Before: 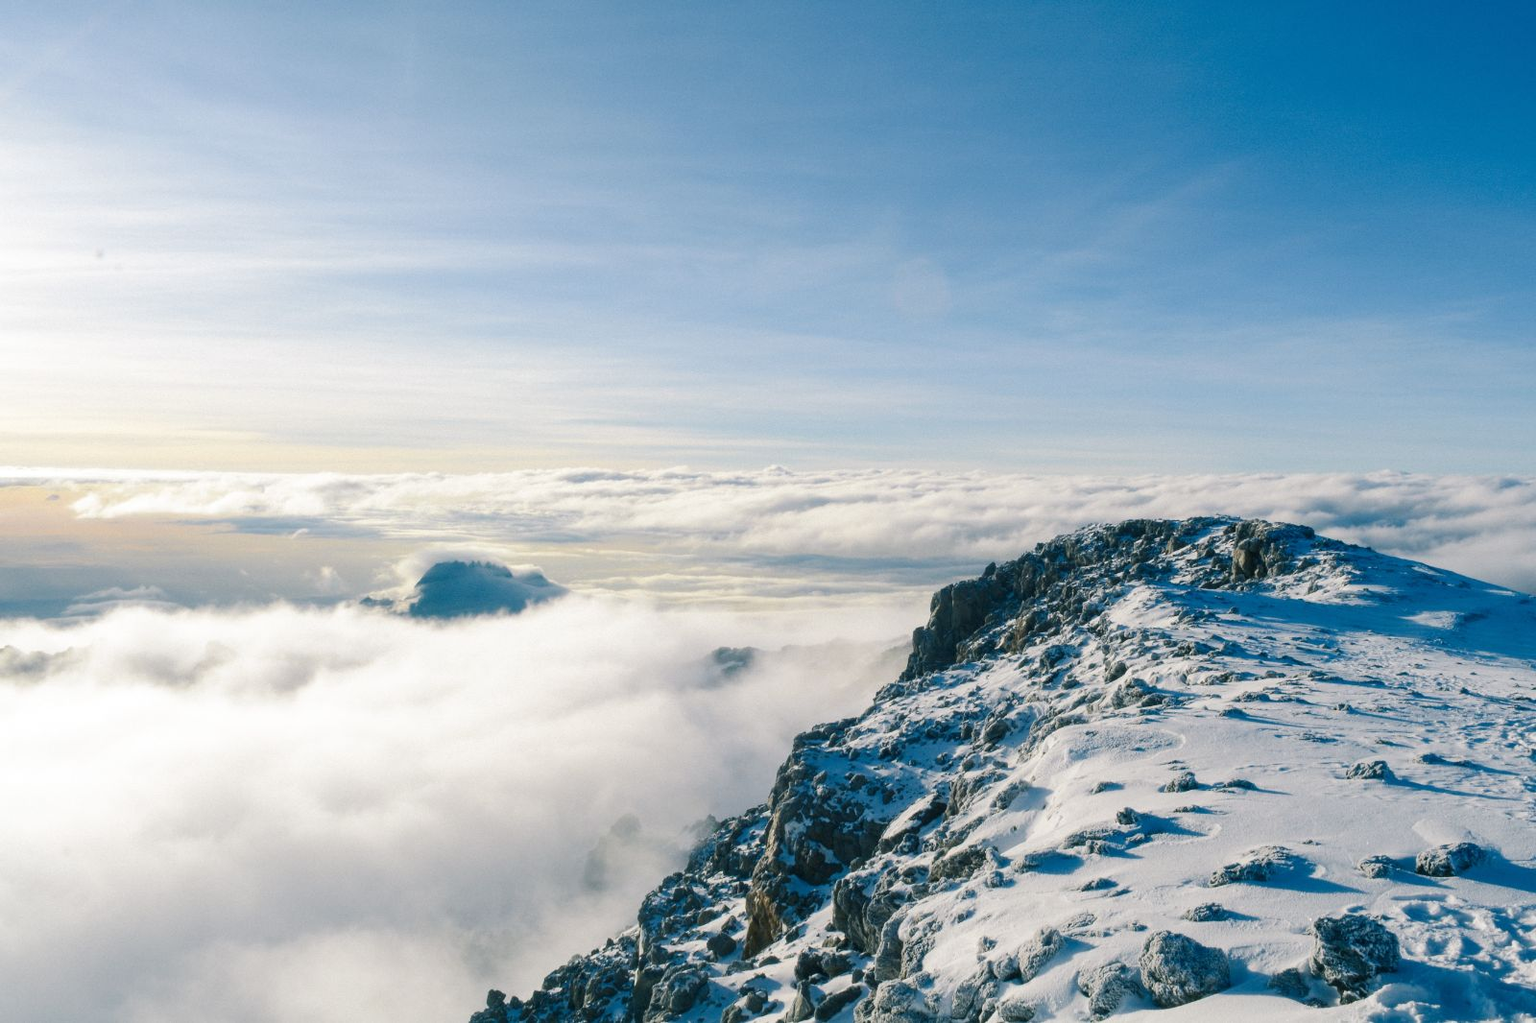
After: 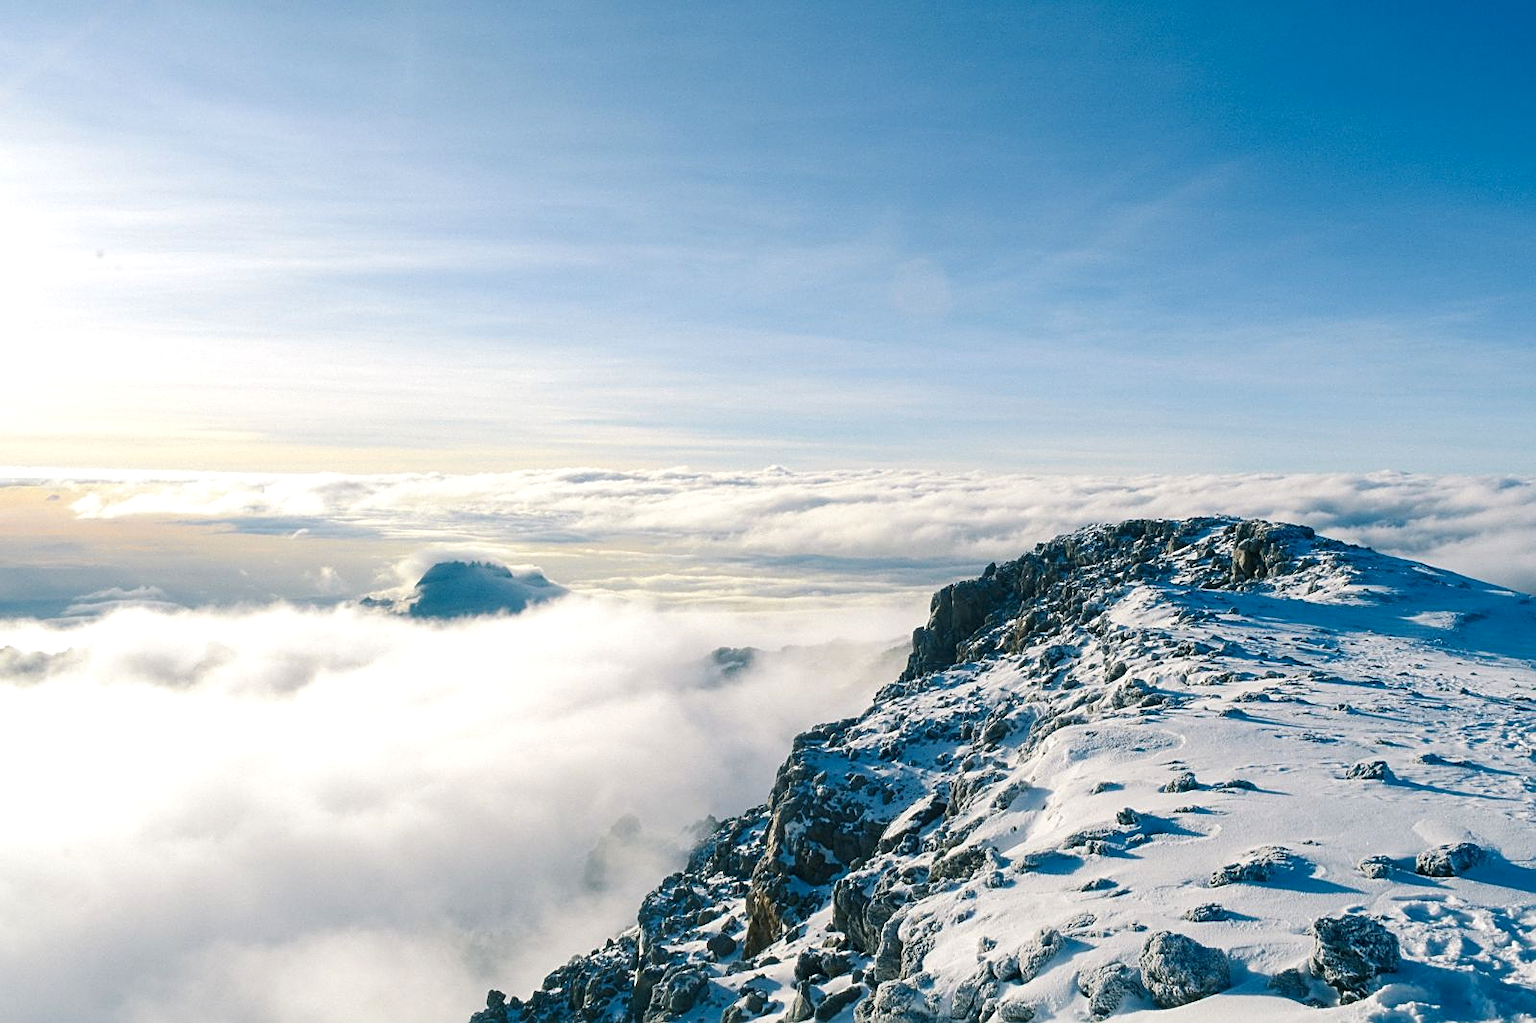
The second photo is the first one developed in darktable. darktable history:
sharpen: on, module defaults
color balance rgb: highlights gain › luminance 15.072%, perceptual saturation grading › global saturation 0.192%, global vibrance 9.578%
